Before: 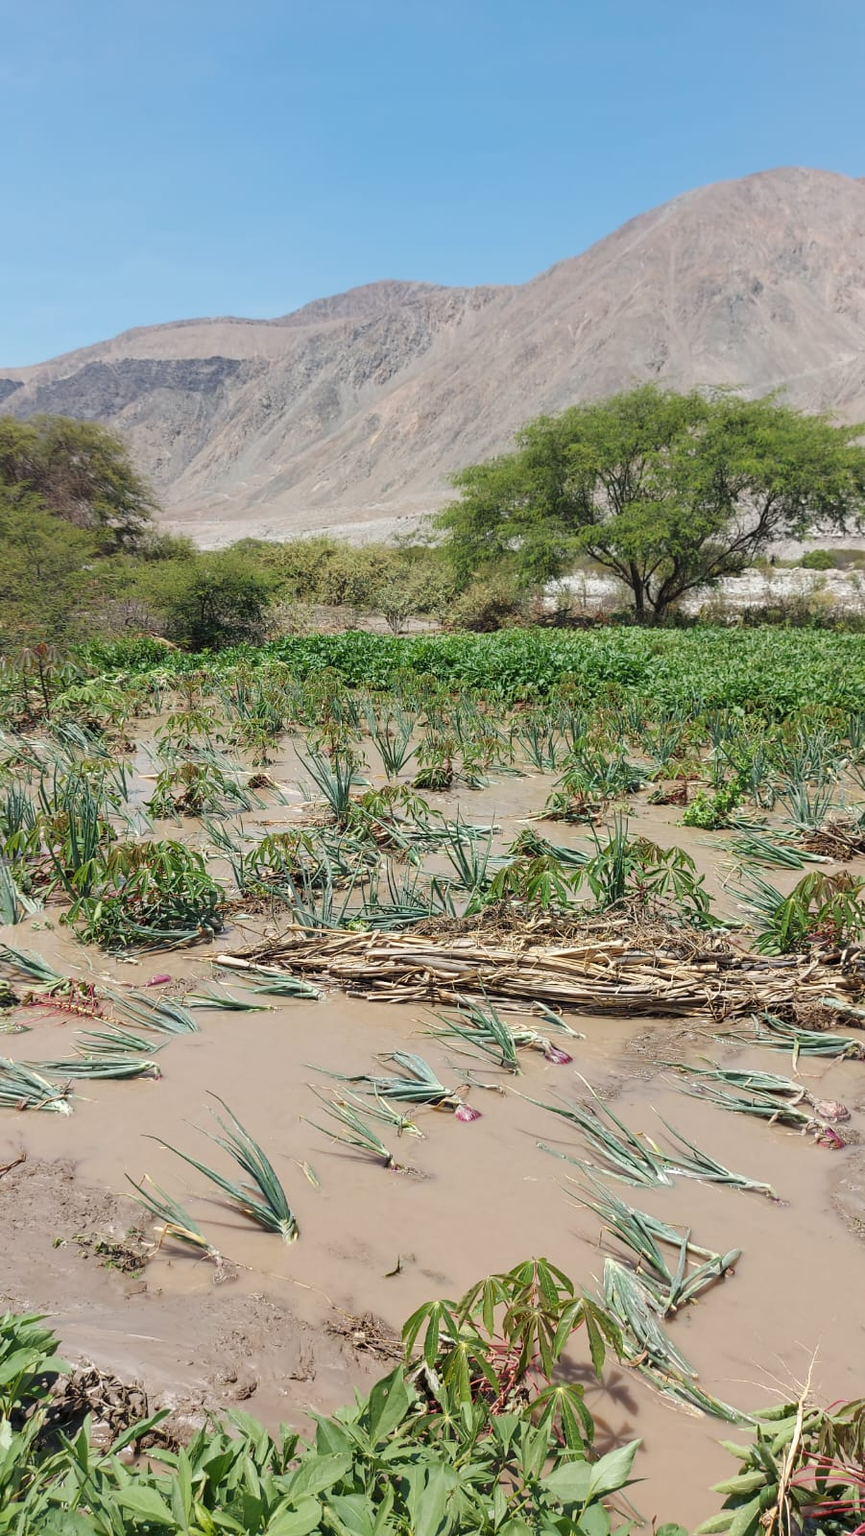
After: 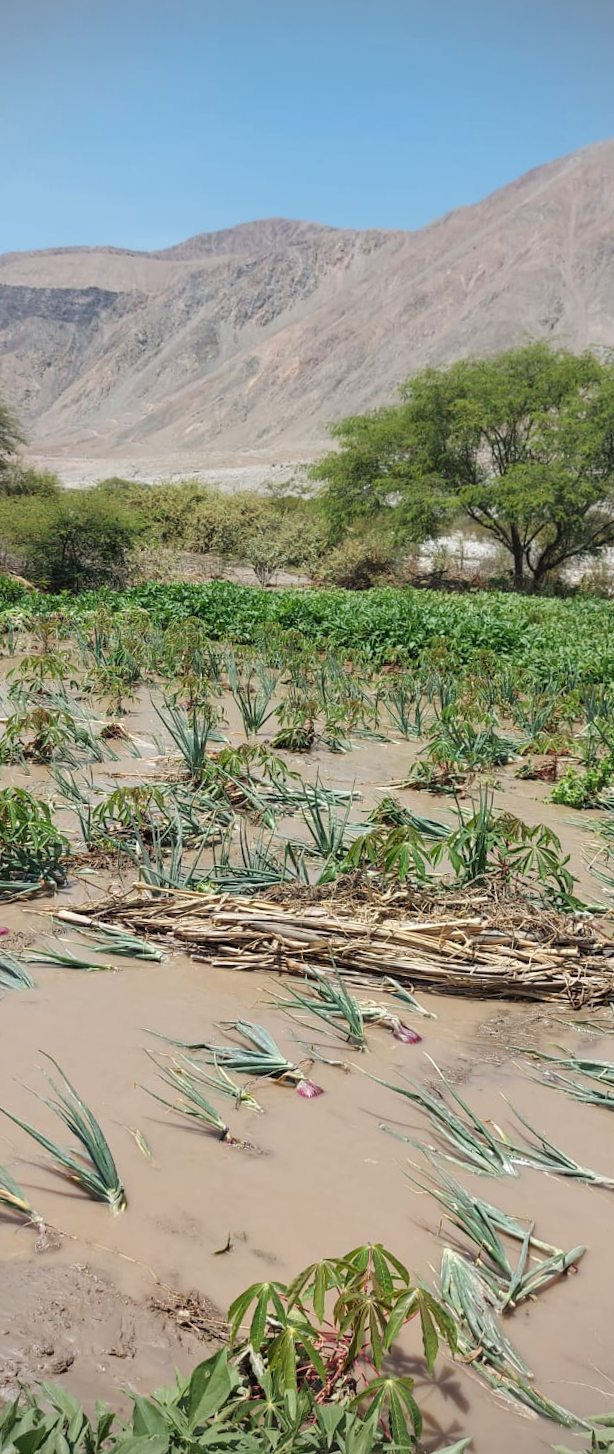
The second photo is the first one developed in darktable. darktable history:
vignetting: dithering 8-bit output, unbound false
crop and rotate: angle -3.27°, left 14.277%, top 0.028%, right 10.766%, bottom 0.028%
